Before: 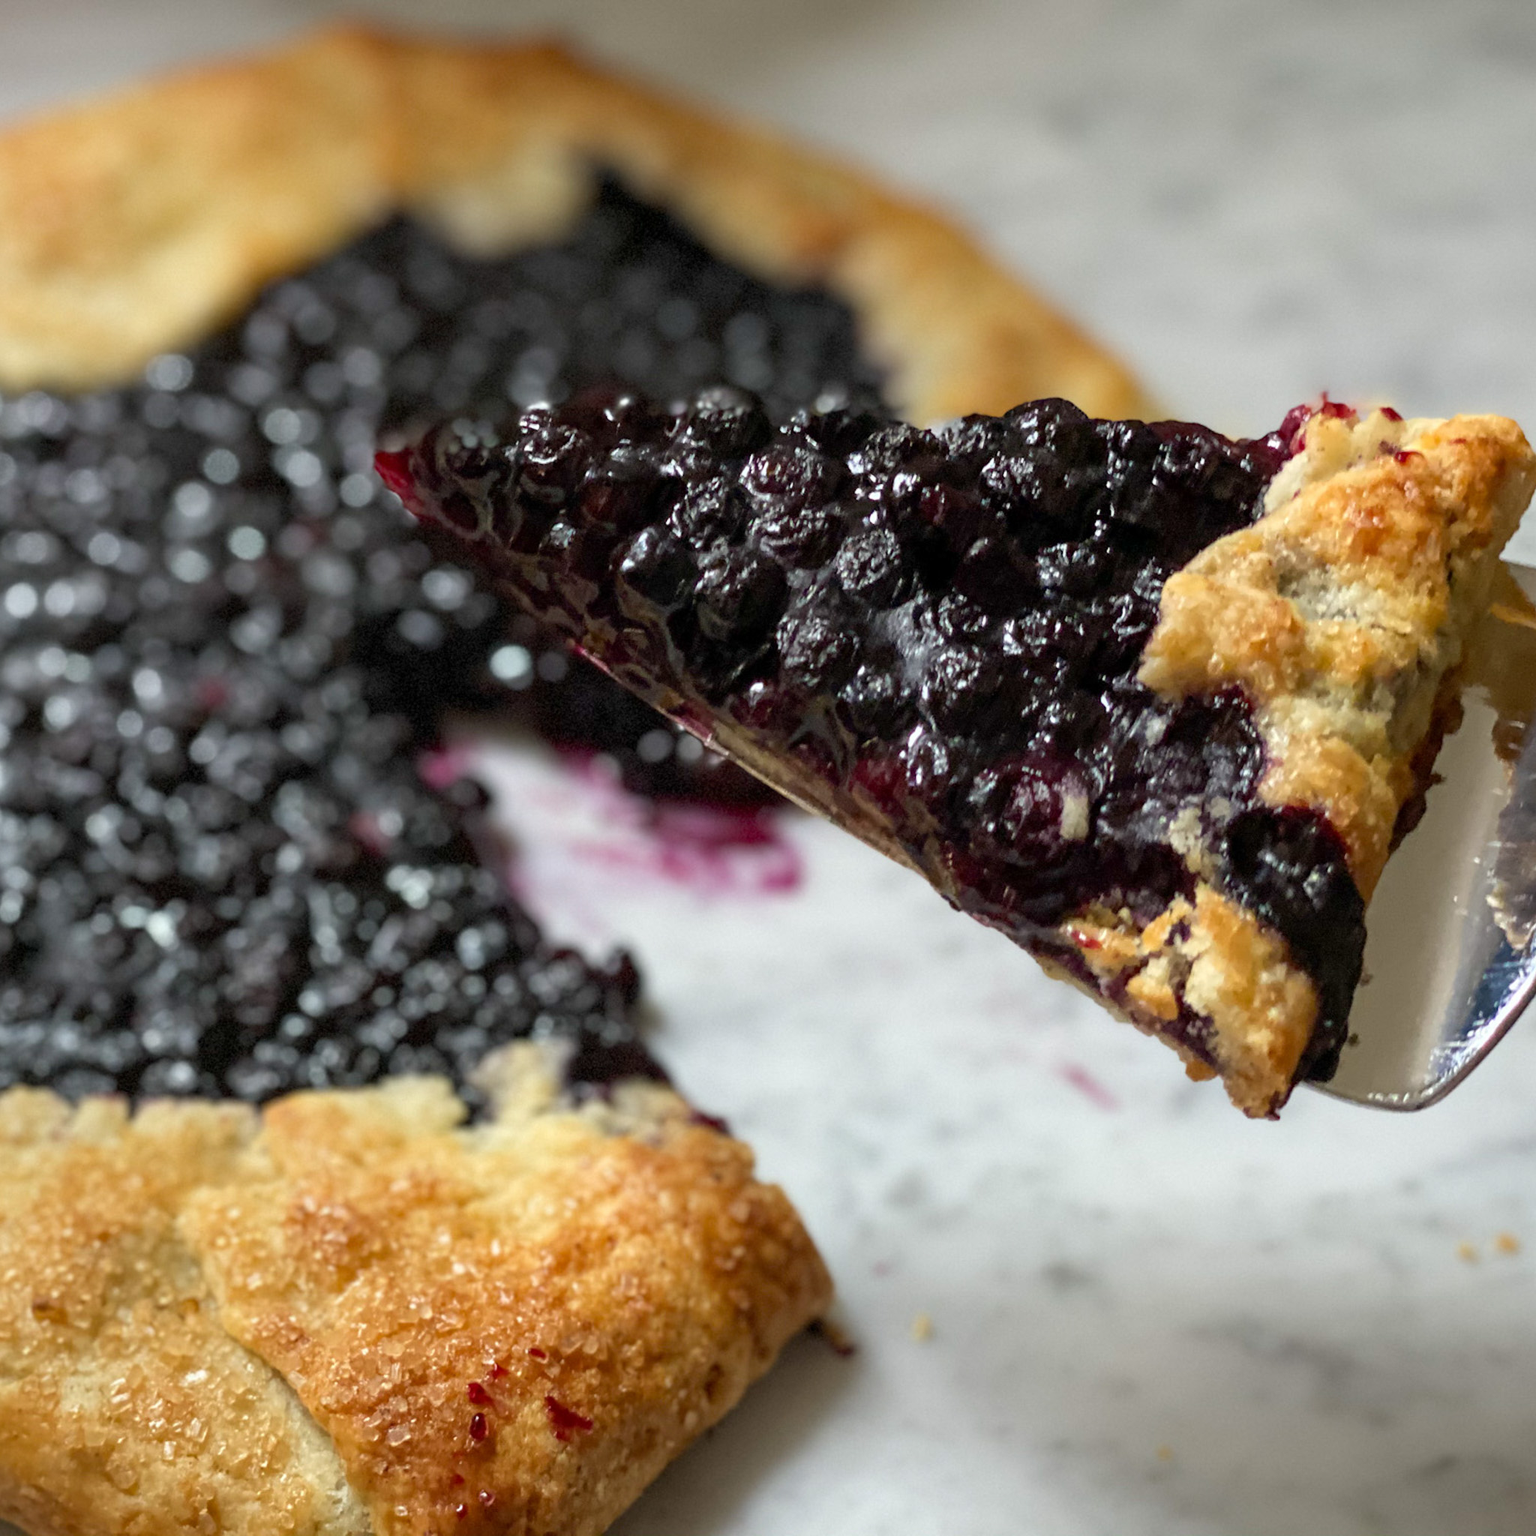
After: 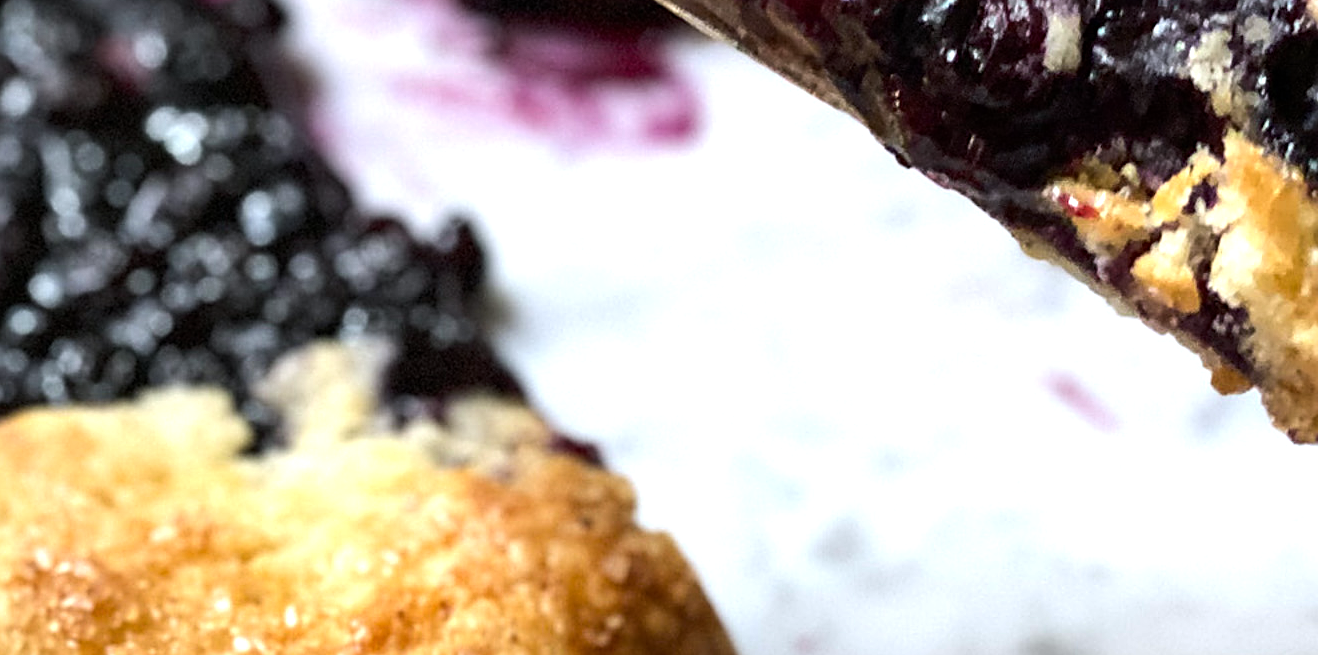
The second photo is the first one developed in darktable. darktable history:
white balance: red 0.984, blue 1.059
tone equalizer: -8 EV -0.75 EV, -7 EV -0.7 EV, -6 EV -0.6 EV, -5 EV -0.4 EV, -3 EV 0.4 EV, -2 EV 0.6 EV, -1 EV 0.7 EV, +0 EV 0.75 EV, edges refinement/feathering 500, mask exposure compensation -1.57 EV, preserve details no
crop: left 18.091%, top 51.13%, right 17.525%, bottom 16.85%
sharpen: on, module defaults
